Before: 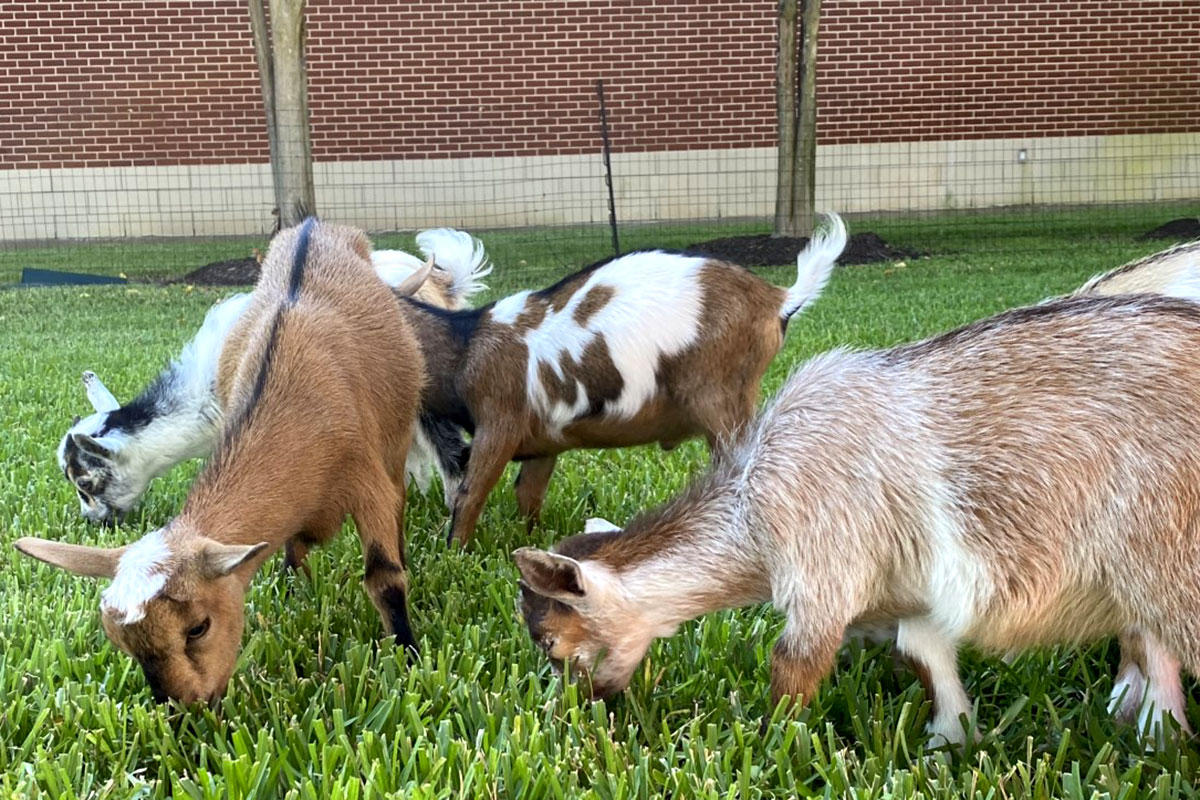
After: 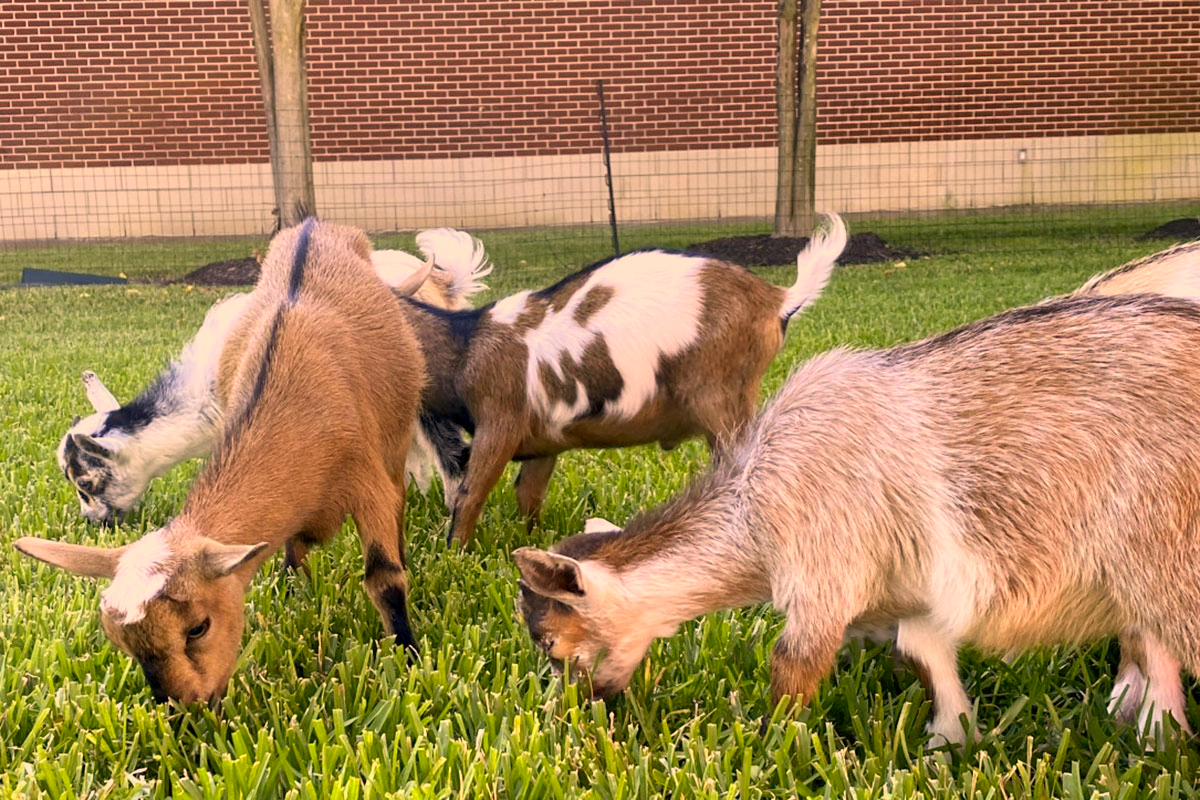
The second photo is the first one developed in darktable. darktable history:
exposure: exposure -0.155 EV, compensate highlight preservation false
color correction: highlights a* 22.07, highlights b* 22.24
tone equalizer: -8 EV 0.999 EV, -7 EV 1.01 EV, -6 EV 1.02 EV, -5 EV 1.04 EV, -4 EV 1.01 EV, -3 EV 0.746 EV, -2 EV 0.523 EV, -1 EV 0.241 EV, smoothing diameter 24.9%, edges refinement/feathering 6.68, preserve details guided filter
